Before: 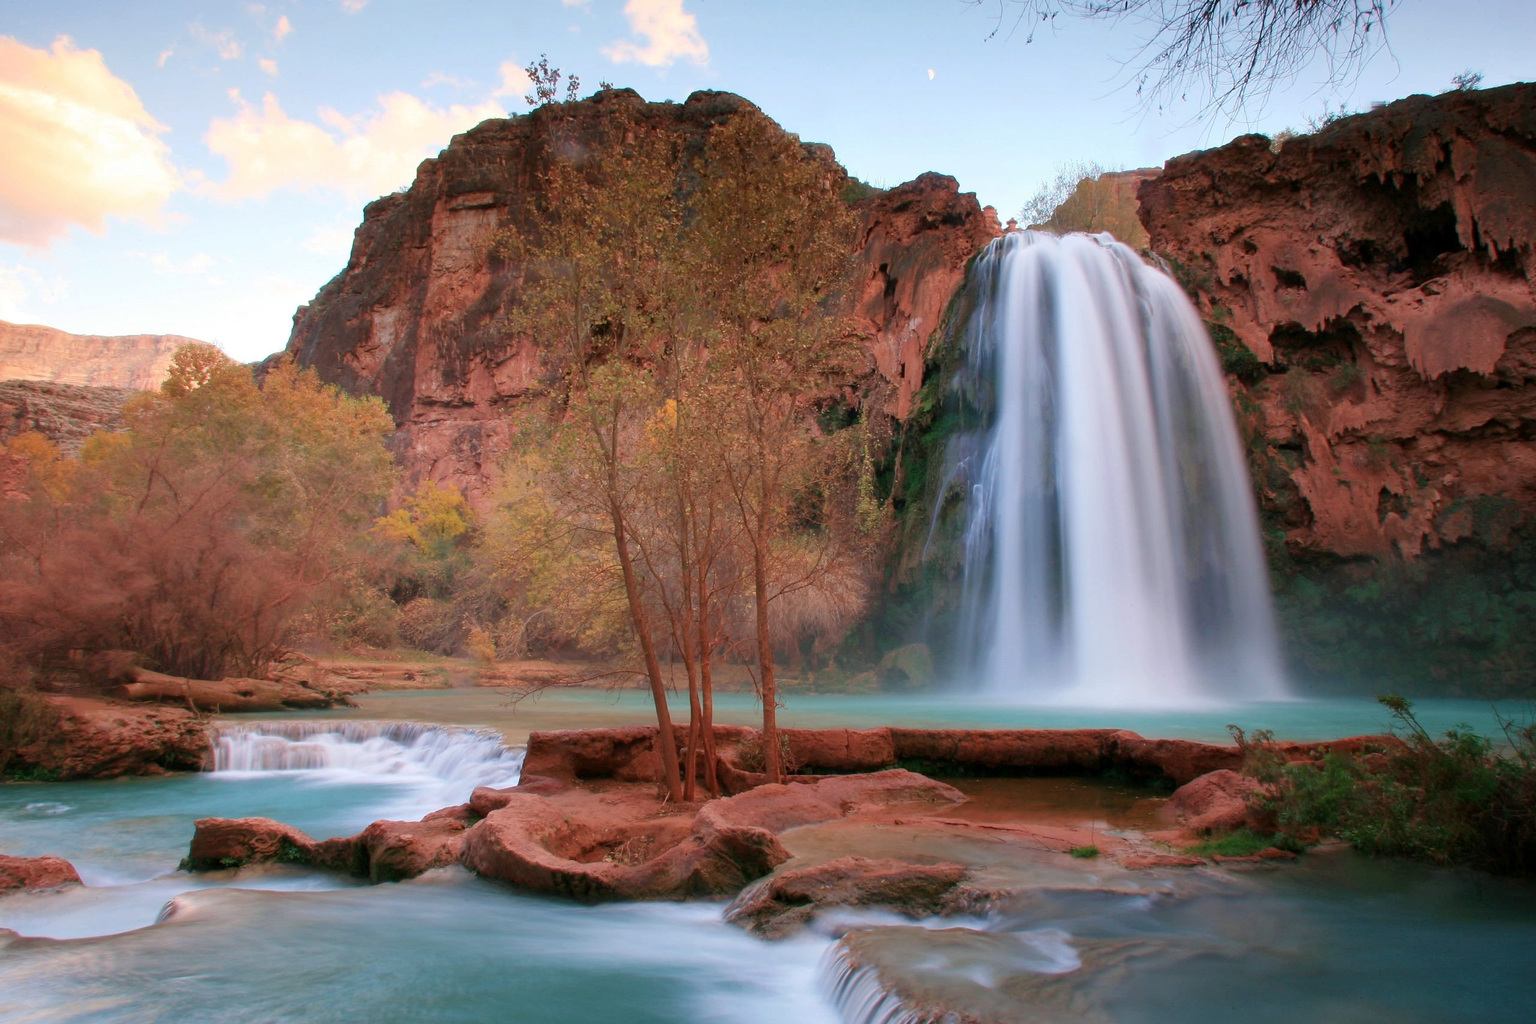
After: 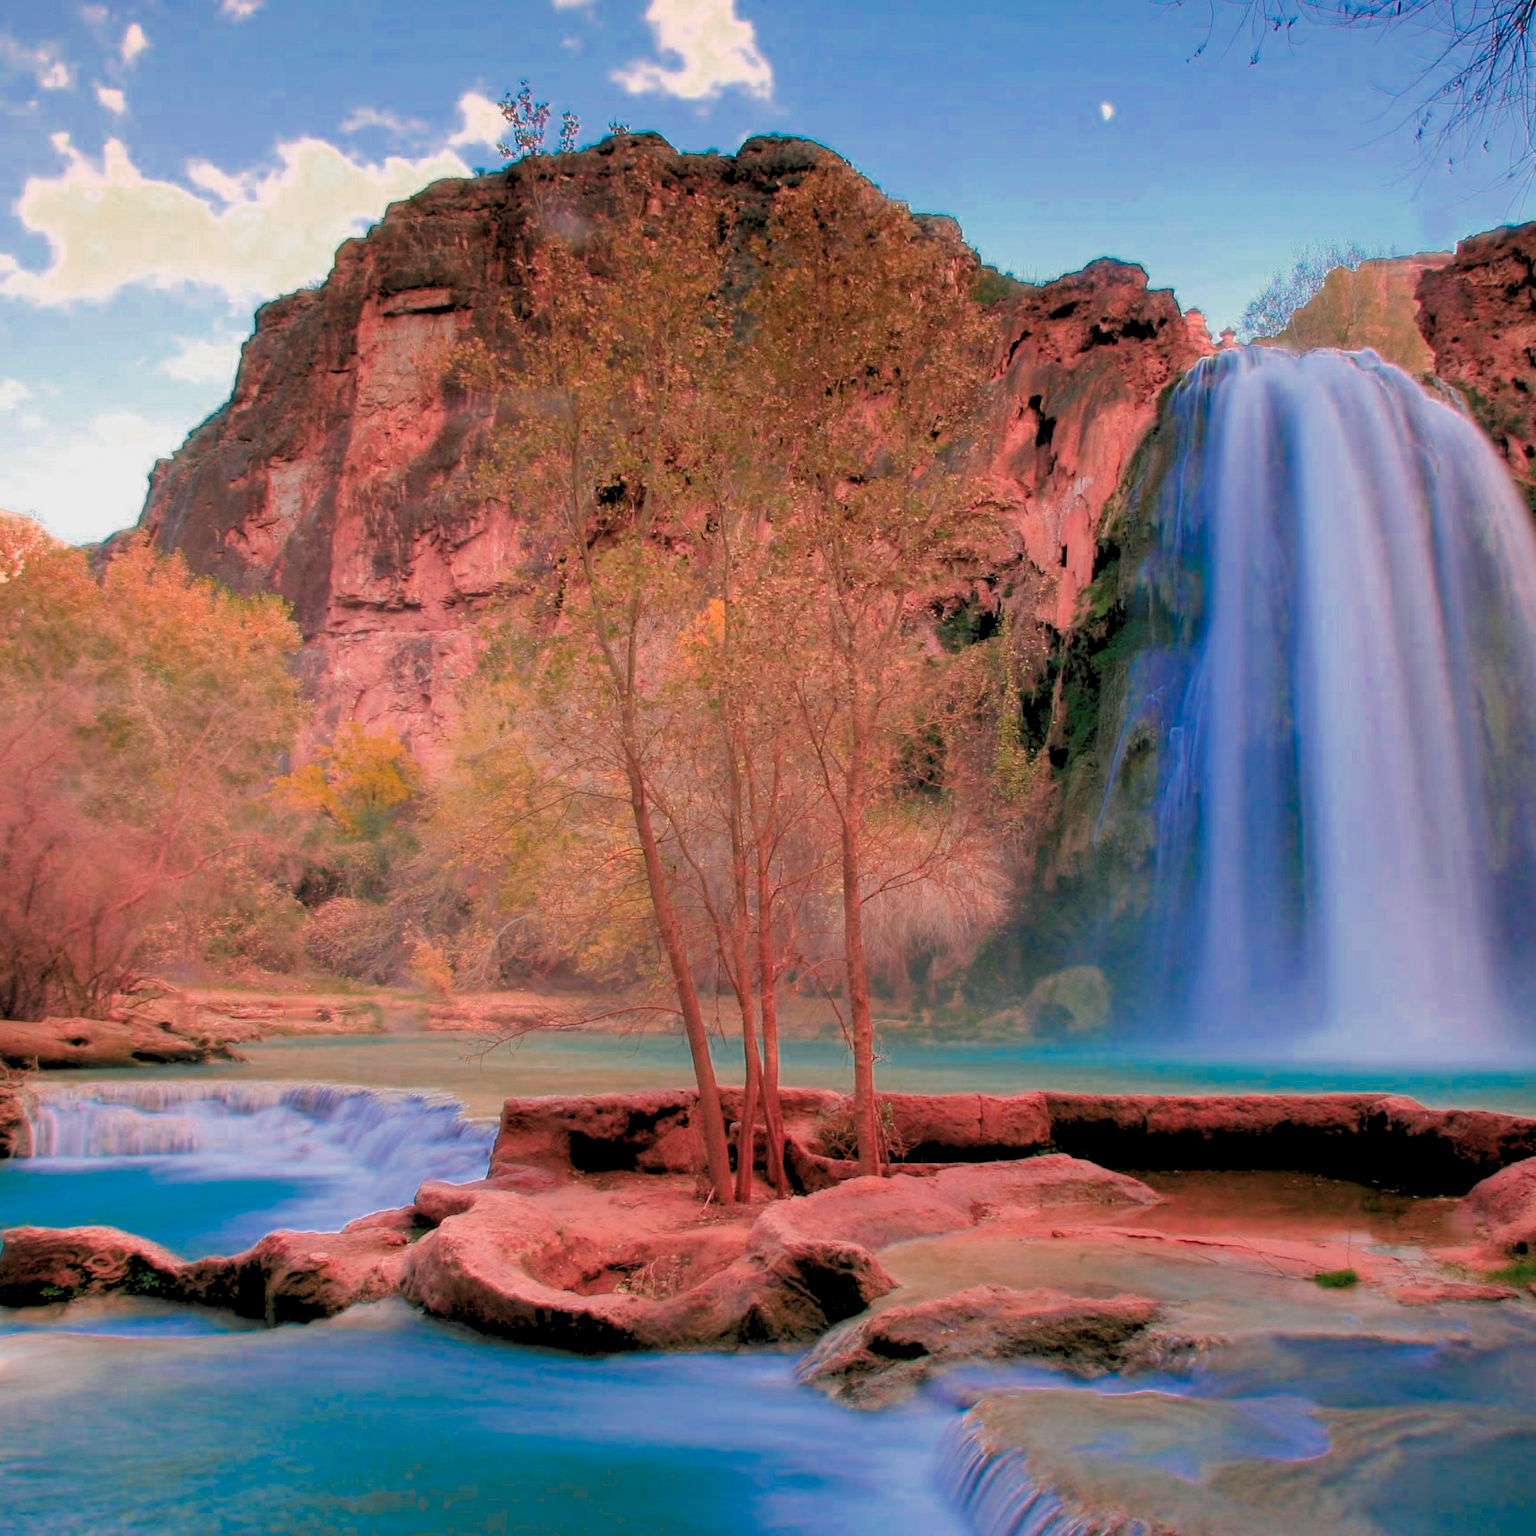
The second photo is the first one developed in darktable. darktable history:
color zones: curves: ch0 [(0, 0.553) (0.123, 0.58) (0.23, 0.419) (0.468, 0.155) (0.605, 0.132) (0.723, 0.063) (0.833, 0.172) (0.921, 0.468)]; ch1 [(0.025, 0.645) (0.229, 0.584) (0.326, 0.551) (0.537, 0.446) (0.599, 0.911) (0.708, 1) (0.805, 0.944)]; ch2 [(0.086, 0.468) (0.254, 0.464) (0.638, 0.564) (0.702, 0.592) (0.768, 0.564)]
exposure: compensate highlight preservation false
crop and rotate: left 12.648%, right 20.685%
rgb levels: preserve colors sum RGB, levels [[0.038, 0.433, 0.934], [0, 0.5, 1], [0, 0.5, 1]]
